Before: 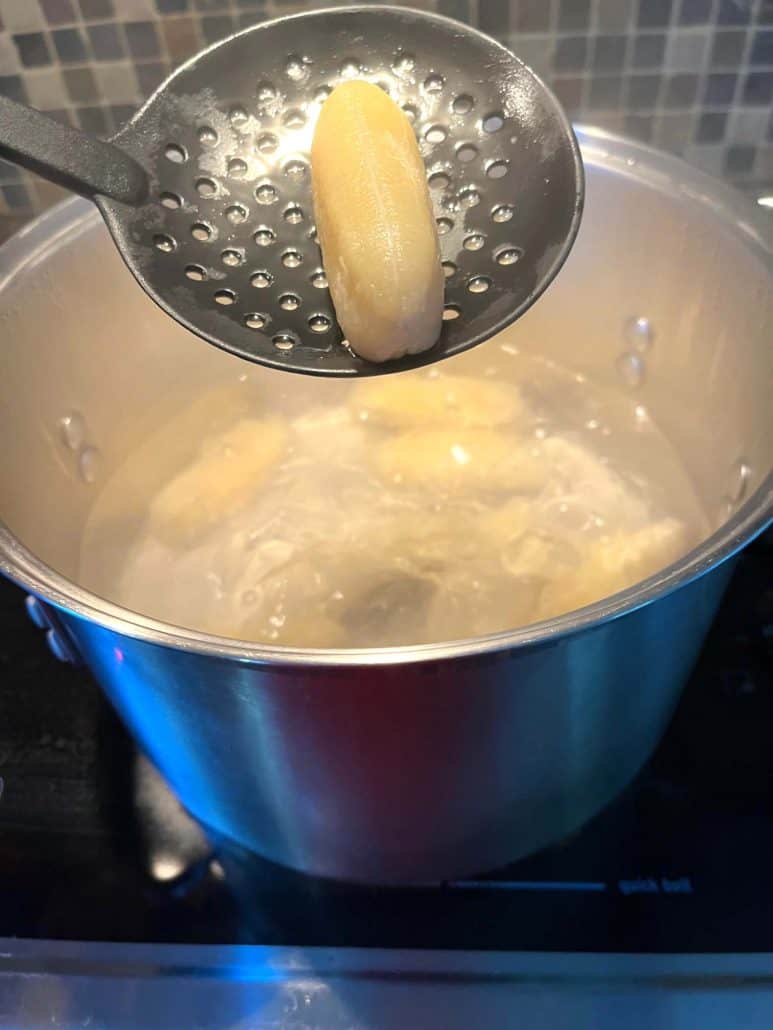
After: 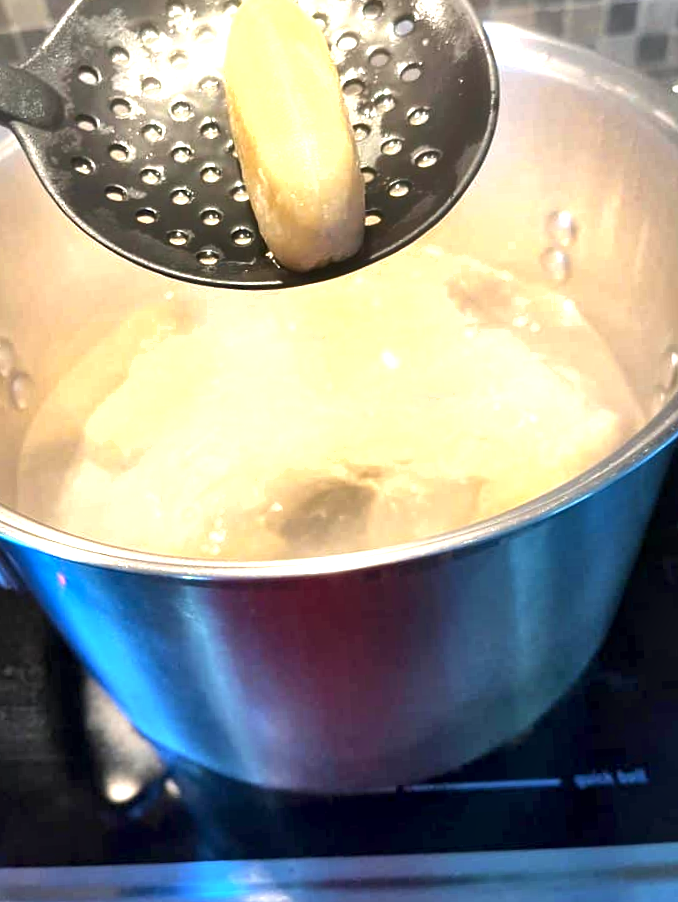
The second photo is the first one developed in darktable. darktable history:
local contrast: mode bilateral grid, contrast 25, coarseness 61, detail 151%, midtone range 0.2
crop and rotate: angle 3.37°, left 5.463%, top 5.695%
tone equalizer: on, module defaults
exposure: black level correction 0, exposure 1.001 EV, compensate highlight preservation false
shadows and highlights: shadows 48, highlights -40.87, soften with gaussian
